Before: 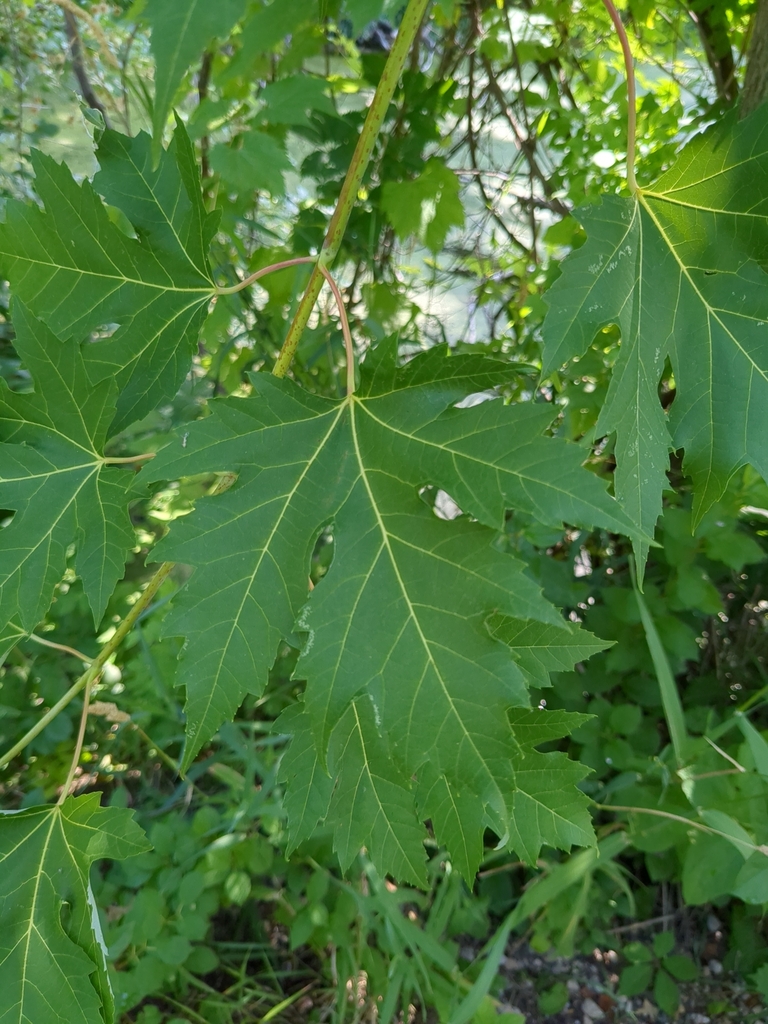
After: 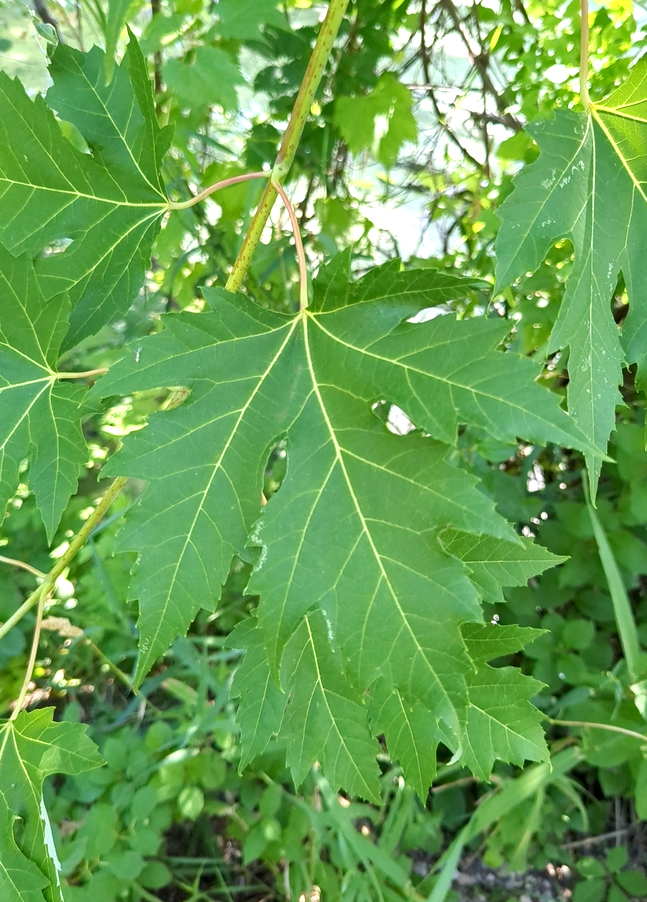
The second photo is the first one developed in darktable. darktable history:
crop: left 6.16%, top 8.304%, right 9.542%, bottom 3.52%
exposure: black level correction 0, exposure 0.835 EV, compensate highlight preservation false
base curve: curves: ch0 [(0, 0) (0.472, 0.508) (1, 1)], preserve colors none
contrast equalizer: octaves 7, y [[0.5, 0.504, 0.515, 0.527, 0.535, 0.534], [0.5 ×6], [0.491, 0.387, 0.179, 0.068, 0.068, 0.068], [0 ×5, 0.023], [0 ×6]]
